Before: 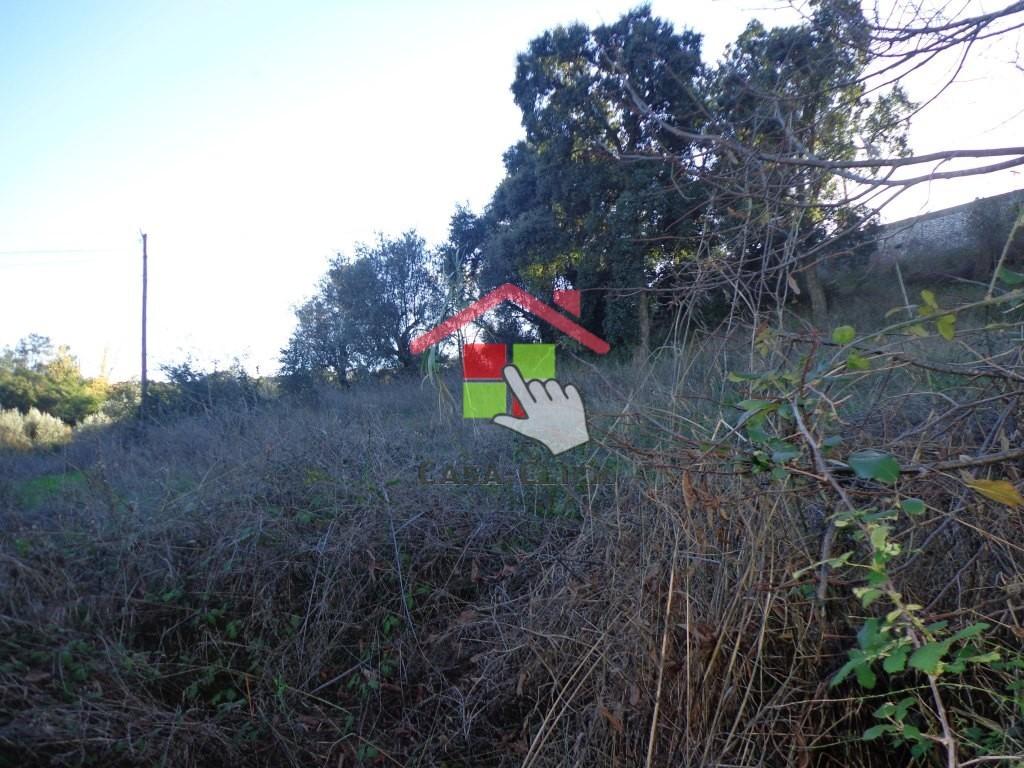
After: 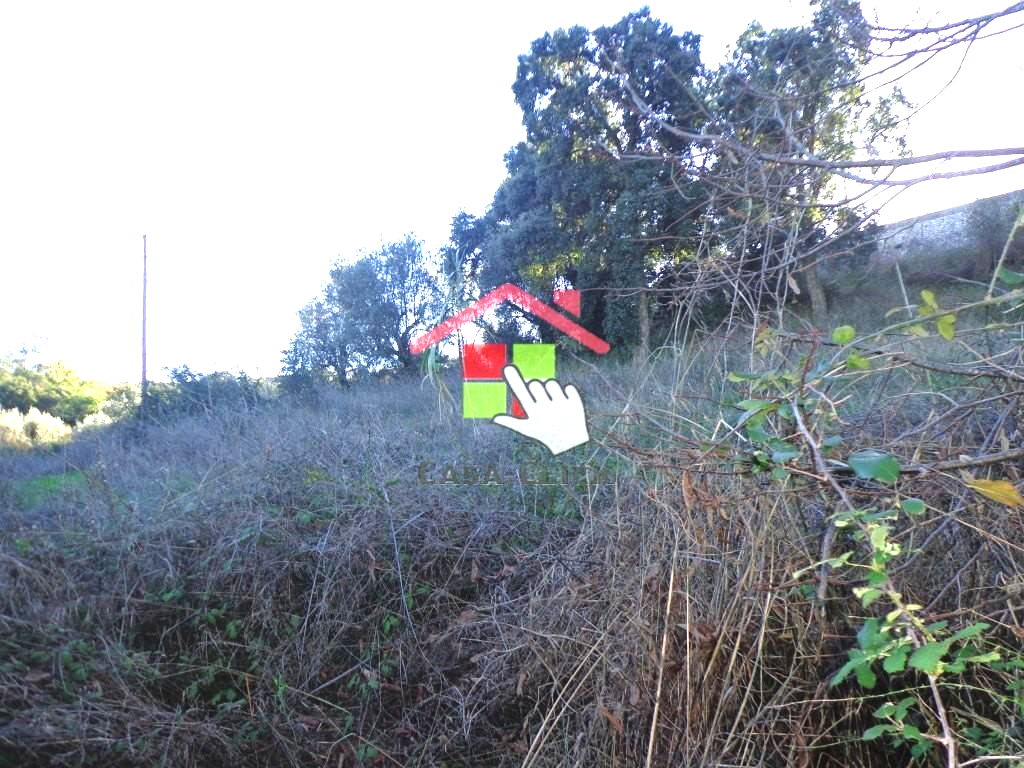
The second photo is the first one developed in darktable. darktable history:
exposure: black level correction -0.001, exposure 1.363 EV, compensate exposure bias true, compensate highlight preservation false
